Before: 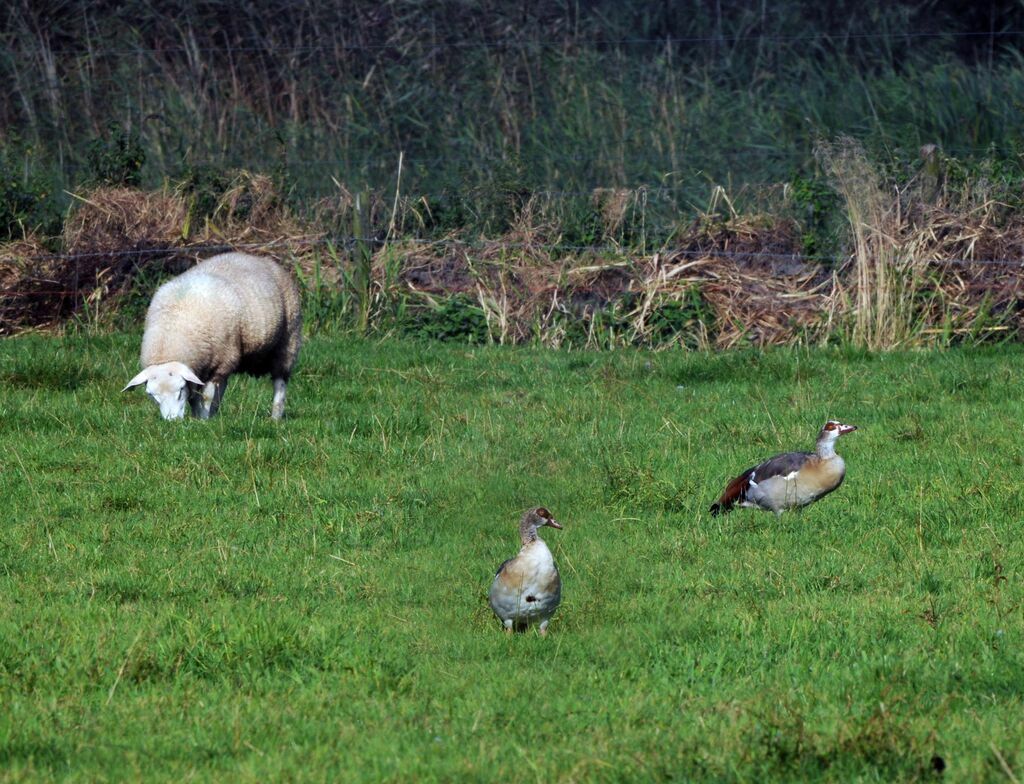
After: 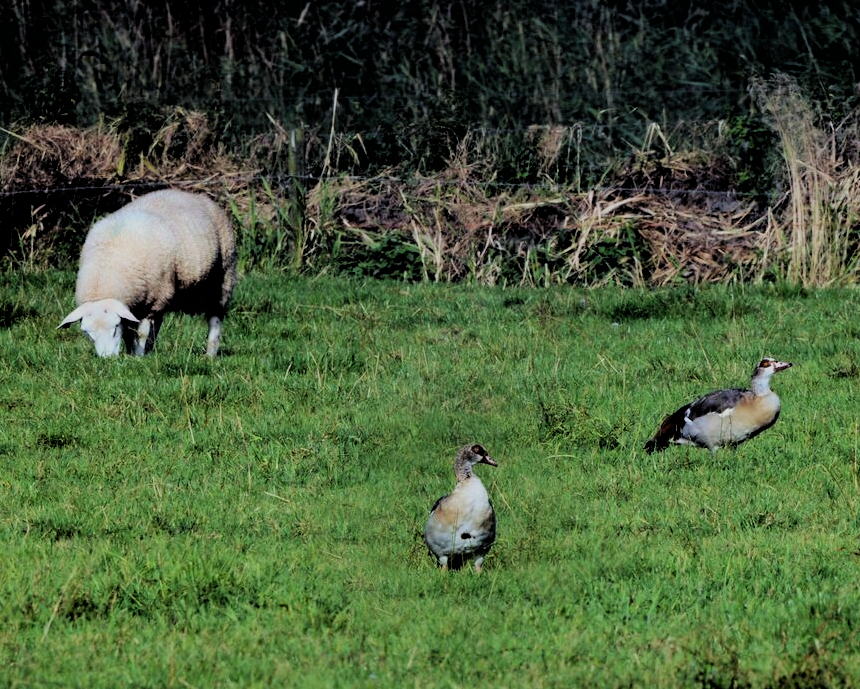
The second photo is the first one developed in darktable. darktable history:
crop: left 6.405%, top 8.083%, right 9.533%, bottom 3.929%
filmic rgb: black relative exposure -2.93 EV, white relative exposure 4.56 EV, hardness 1.73, contrast 1.254, color science v6 (2022)
